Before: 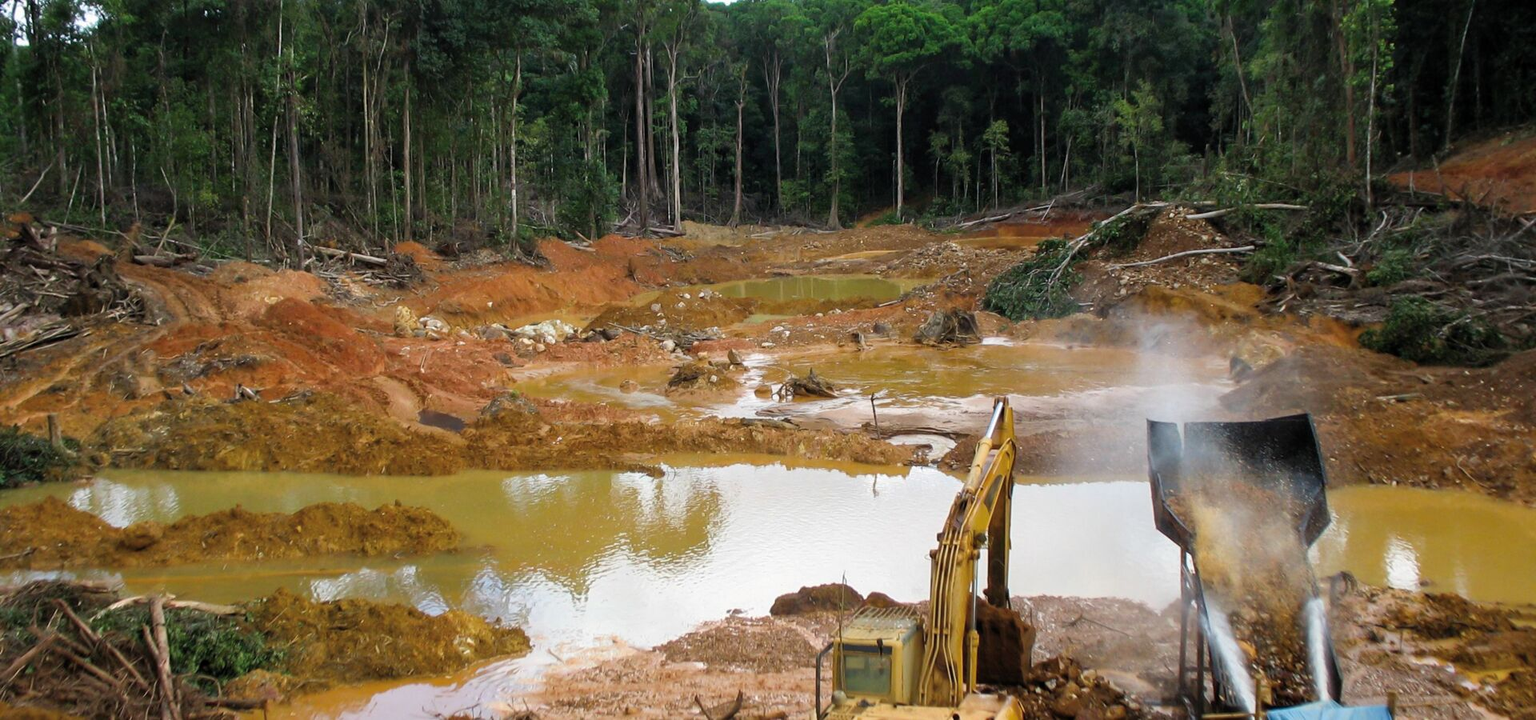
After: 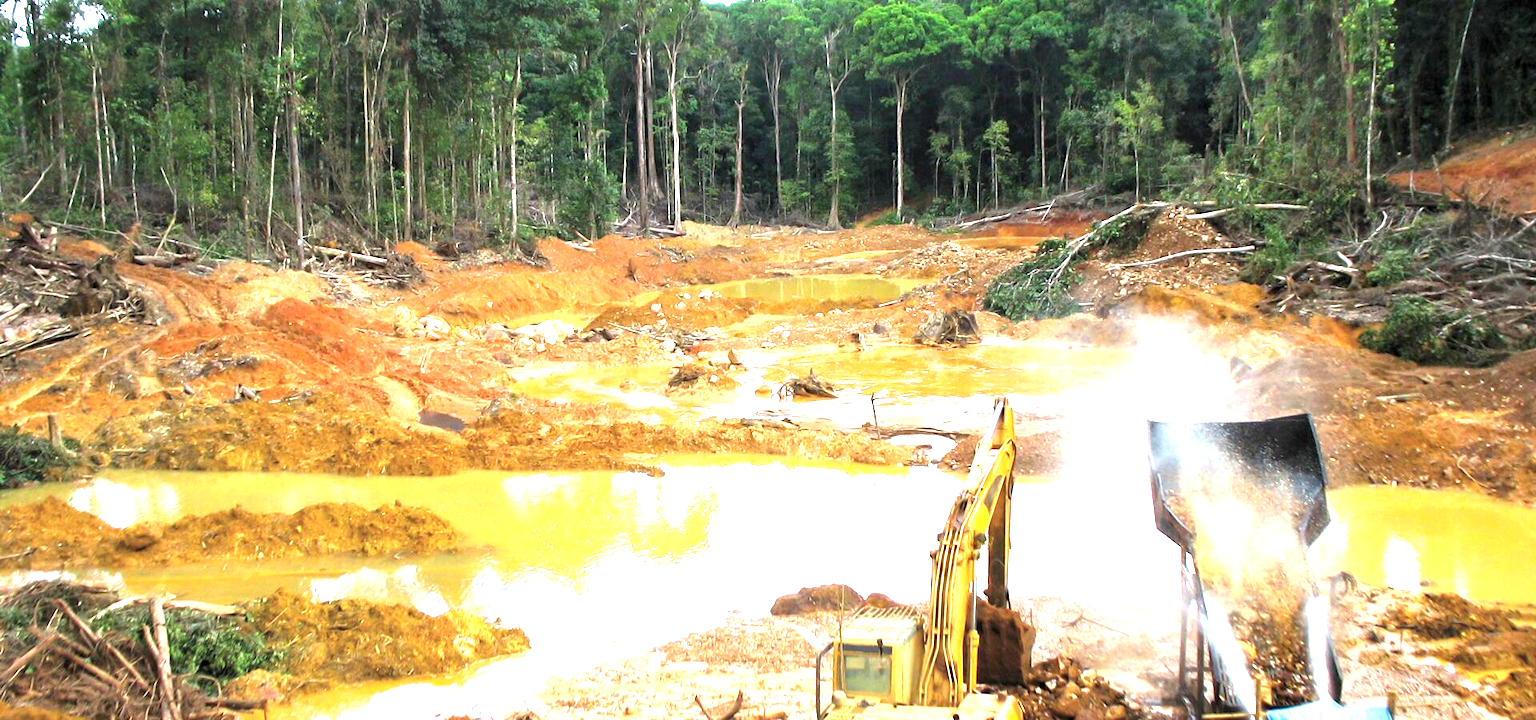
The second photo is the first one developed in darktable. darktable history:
exposure: exposure 2.044 EV, compensate exposure bias true, compensate highlight preservation false
